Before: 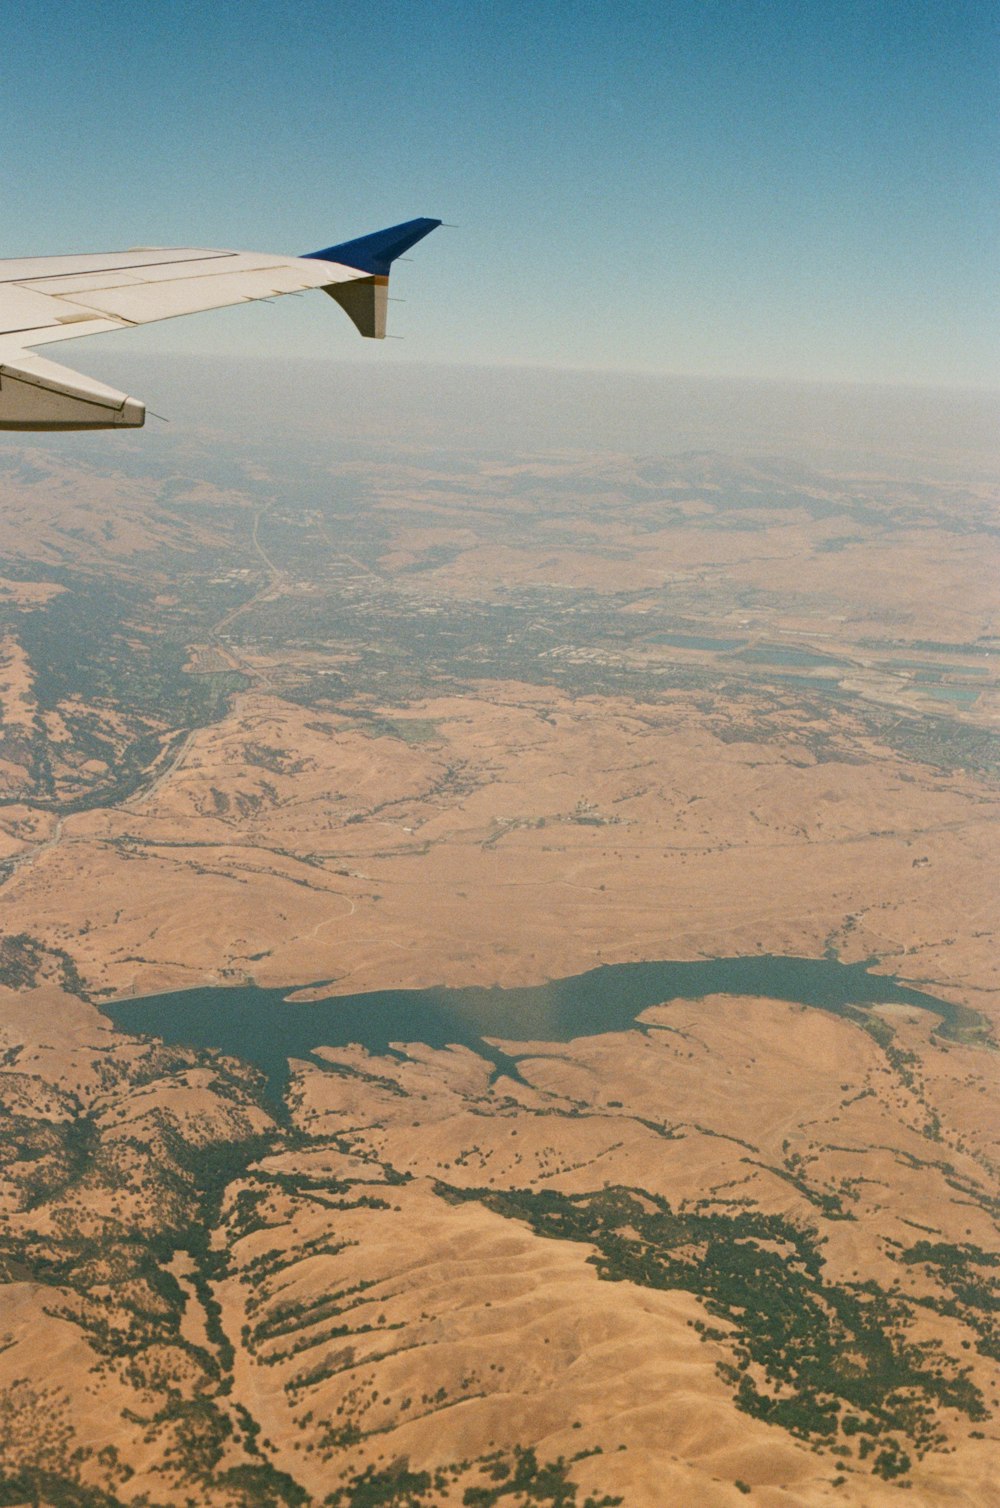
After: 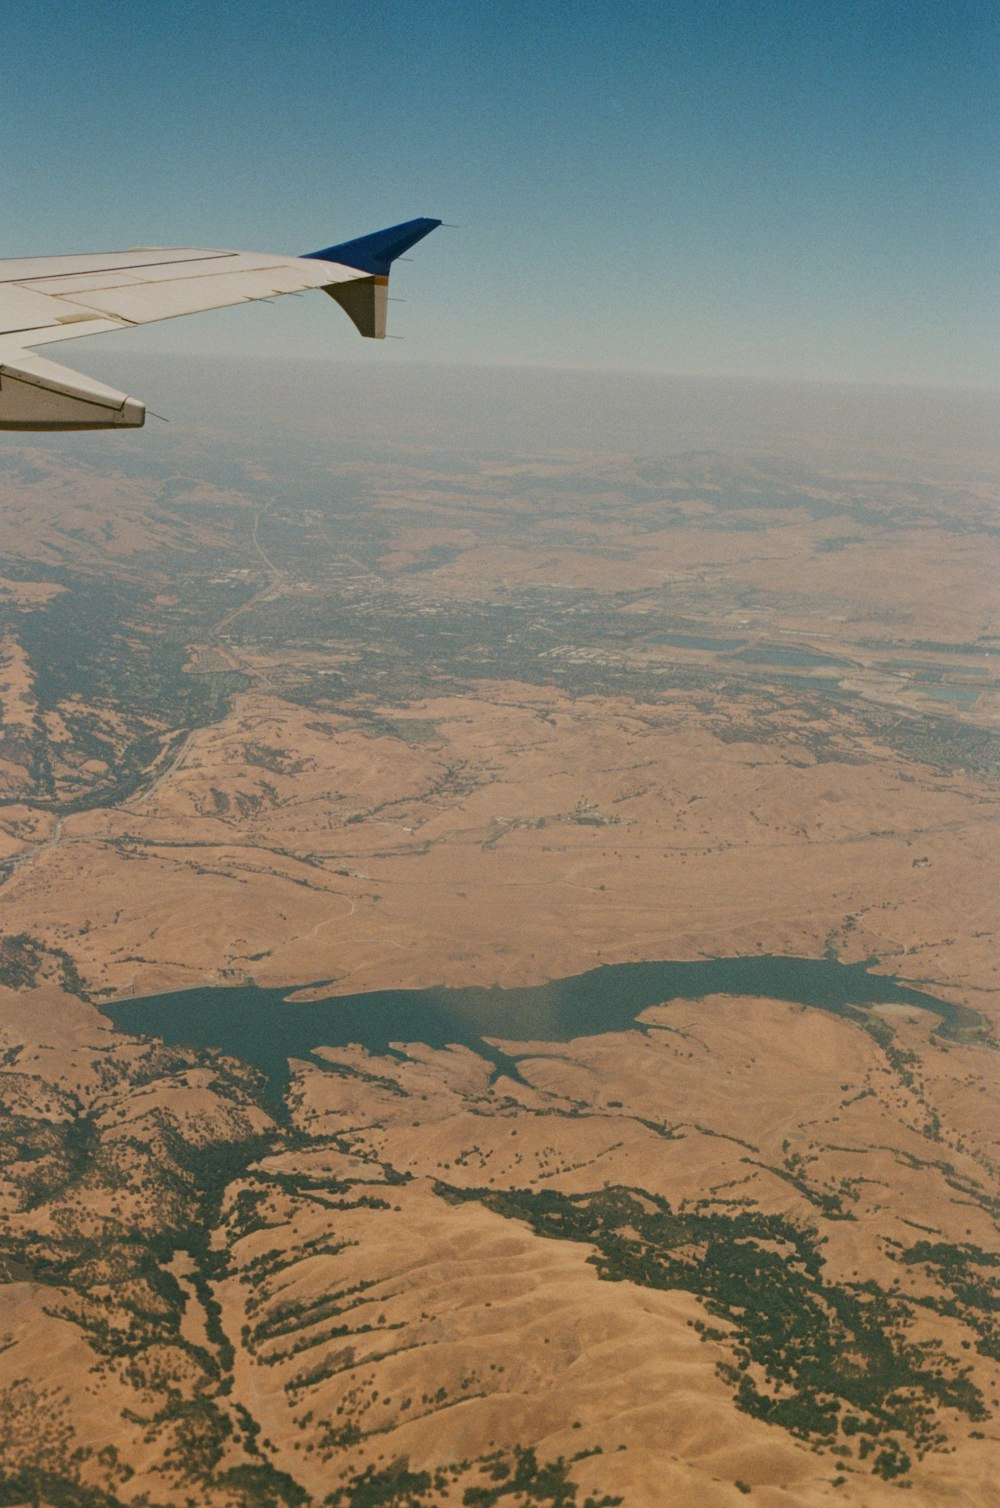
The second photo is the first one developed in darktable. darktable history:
shadows and highlights: shadows 24.99, highlights -23.97
exposure: exposure -0.42 EV, compensate highlight preservation false
